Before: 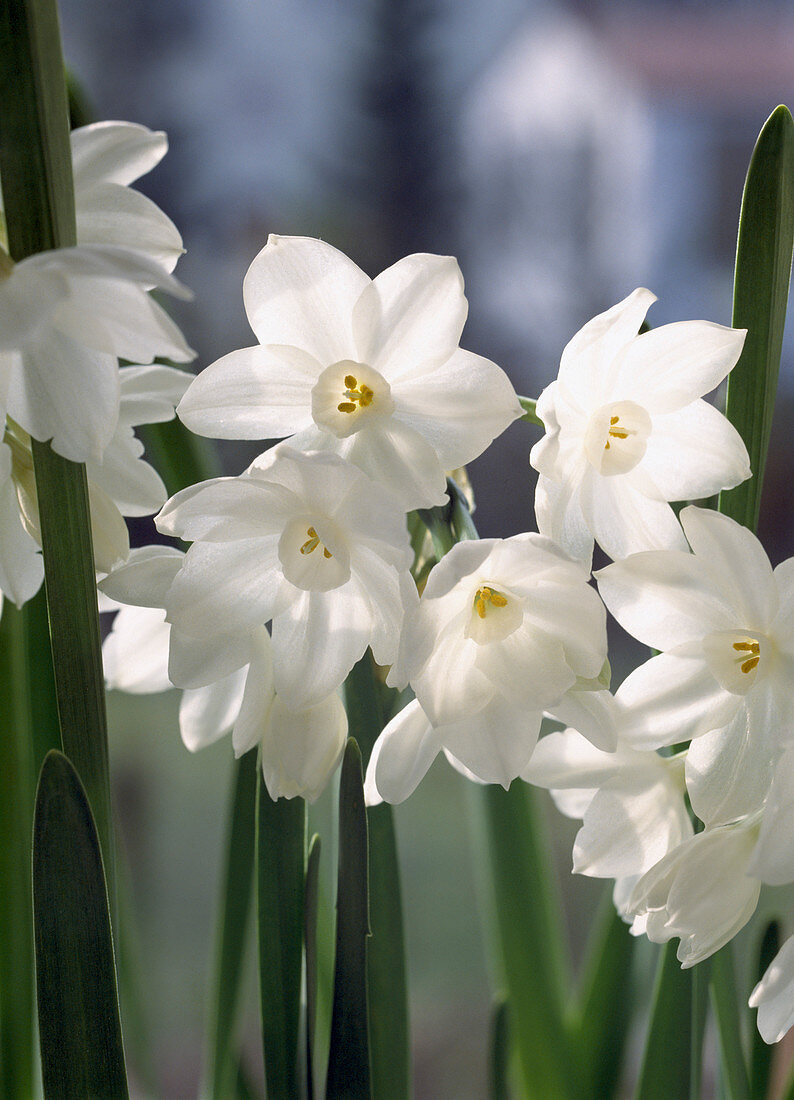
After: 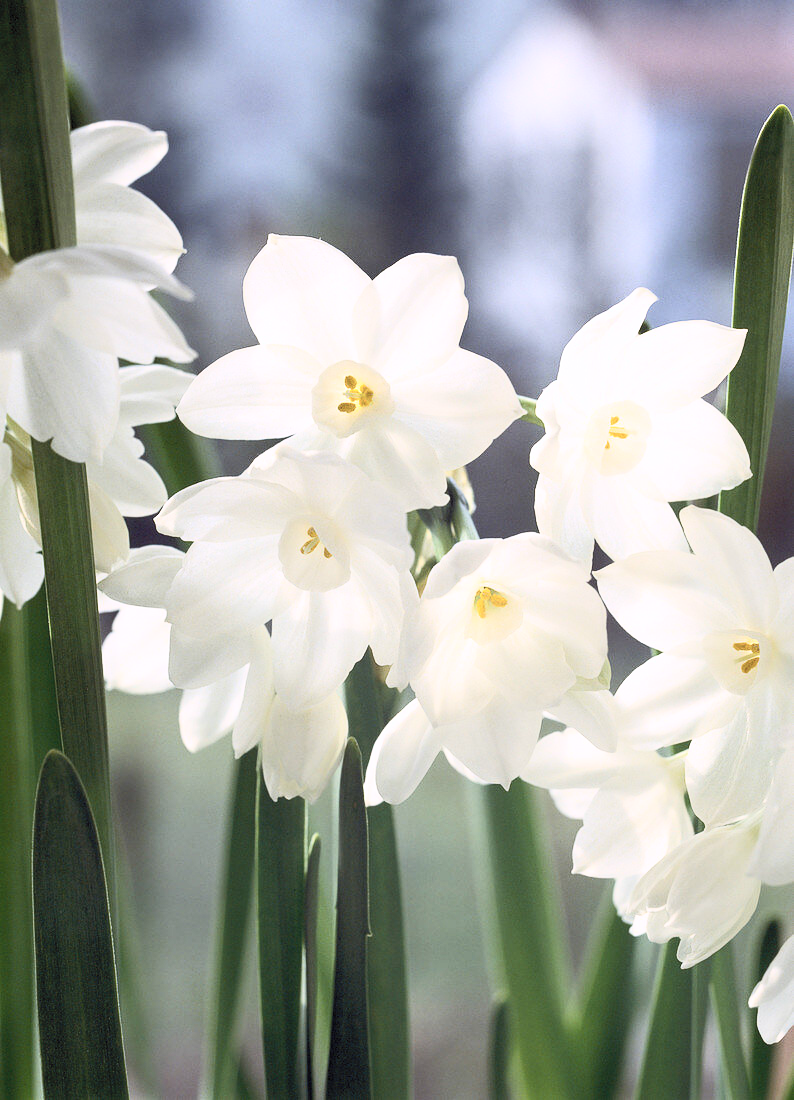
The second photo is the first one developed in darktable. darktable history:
contrast brightness saturation: contrast 0.39, brightness 0.53
white balance: red 1.004, blue 1.024
